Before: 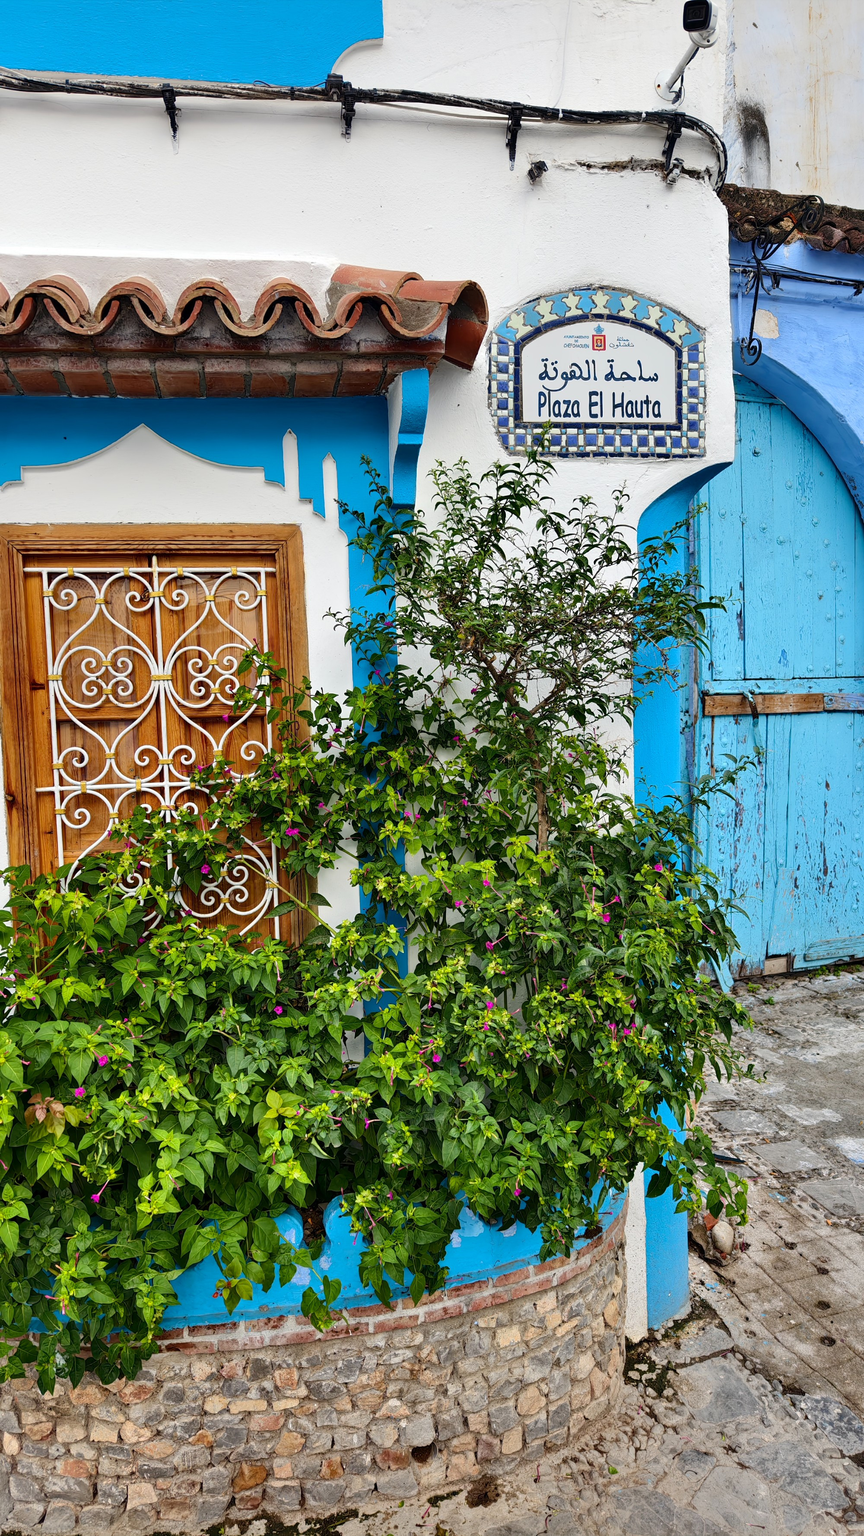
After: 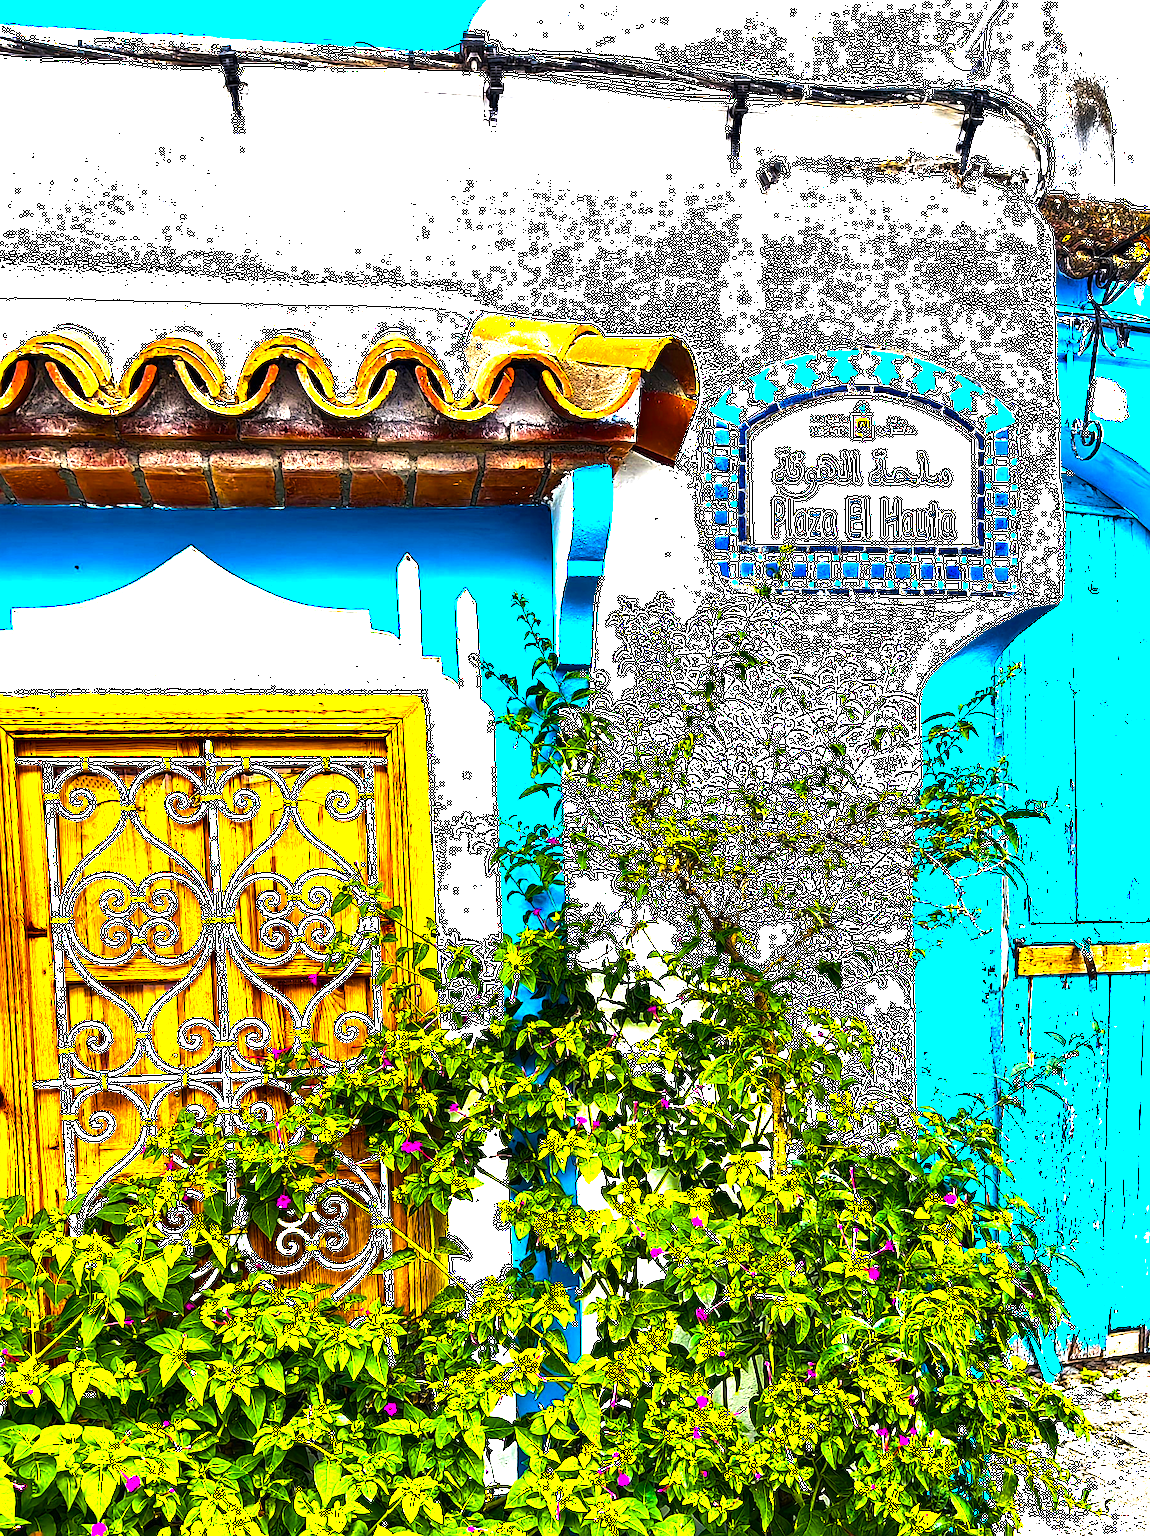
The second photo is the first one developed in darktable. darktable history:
color balance rgb: linear chroma grading › shadows -30%, linear chroma grading › global chroma 35%, perceptual saturation grading › global saturation 75%, perceptual saturation grading › shadows -30%, perceptual brilliance grading › highlights 75%, perceptual brilliance grading › shadows -30%, global vibrance 35%
sharpen: on, module defaults
exposure: black level correction 0, exposure 1.1 EV, compensate highlight preservation false
crop: left 1.509%, top 3.452%, right 7.696%, bottom 28.452%
